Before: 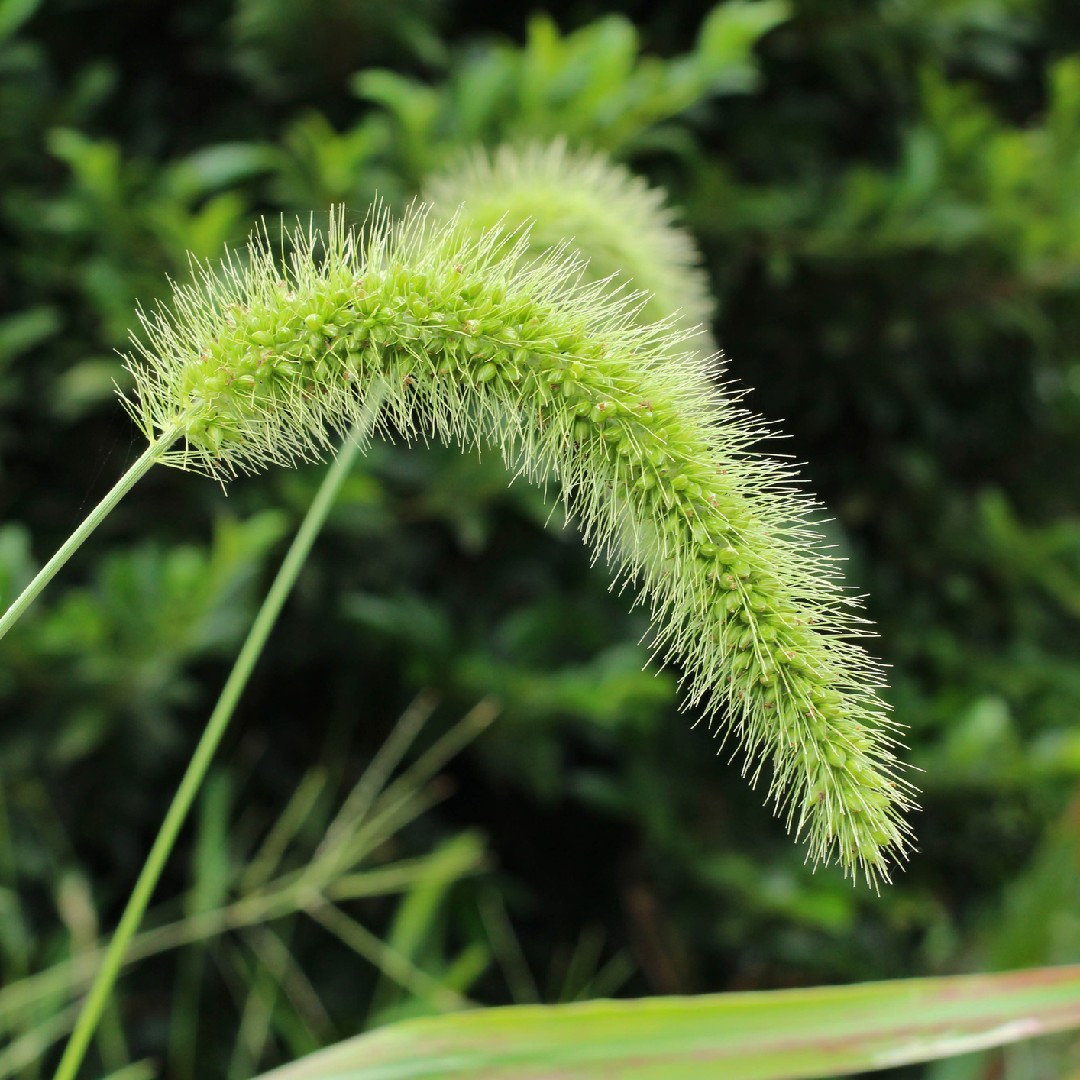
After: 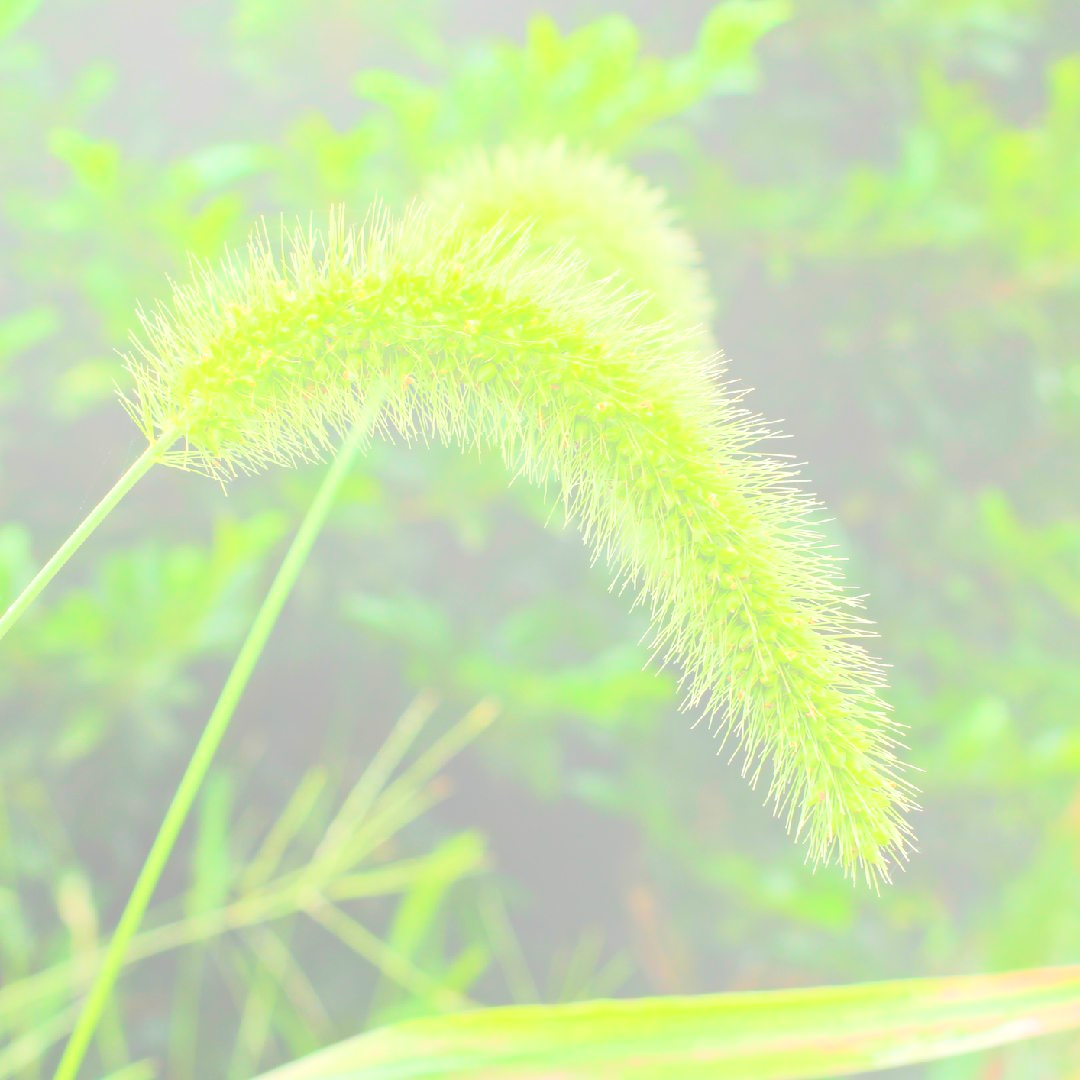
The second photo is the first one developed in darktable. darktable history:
rotate and perspective: automatic cropping original format, crop left 0, crop top 0
bloom: size 85%, threshold 5%, strength 85%
shadows and highlights: white point adjustment 1, soften with gaussian
exposure: black level correction 0.001, exposure 0.5 EV, compensate exposure bias true, compensate highlight preservation false
